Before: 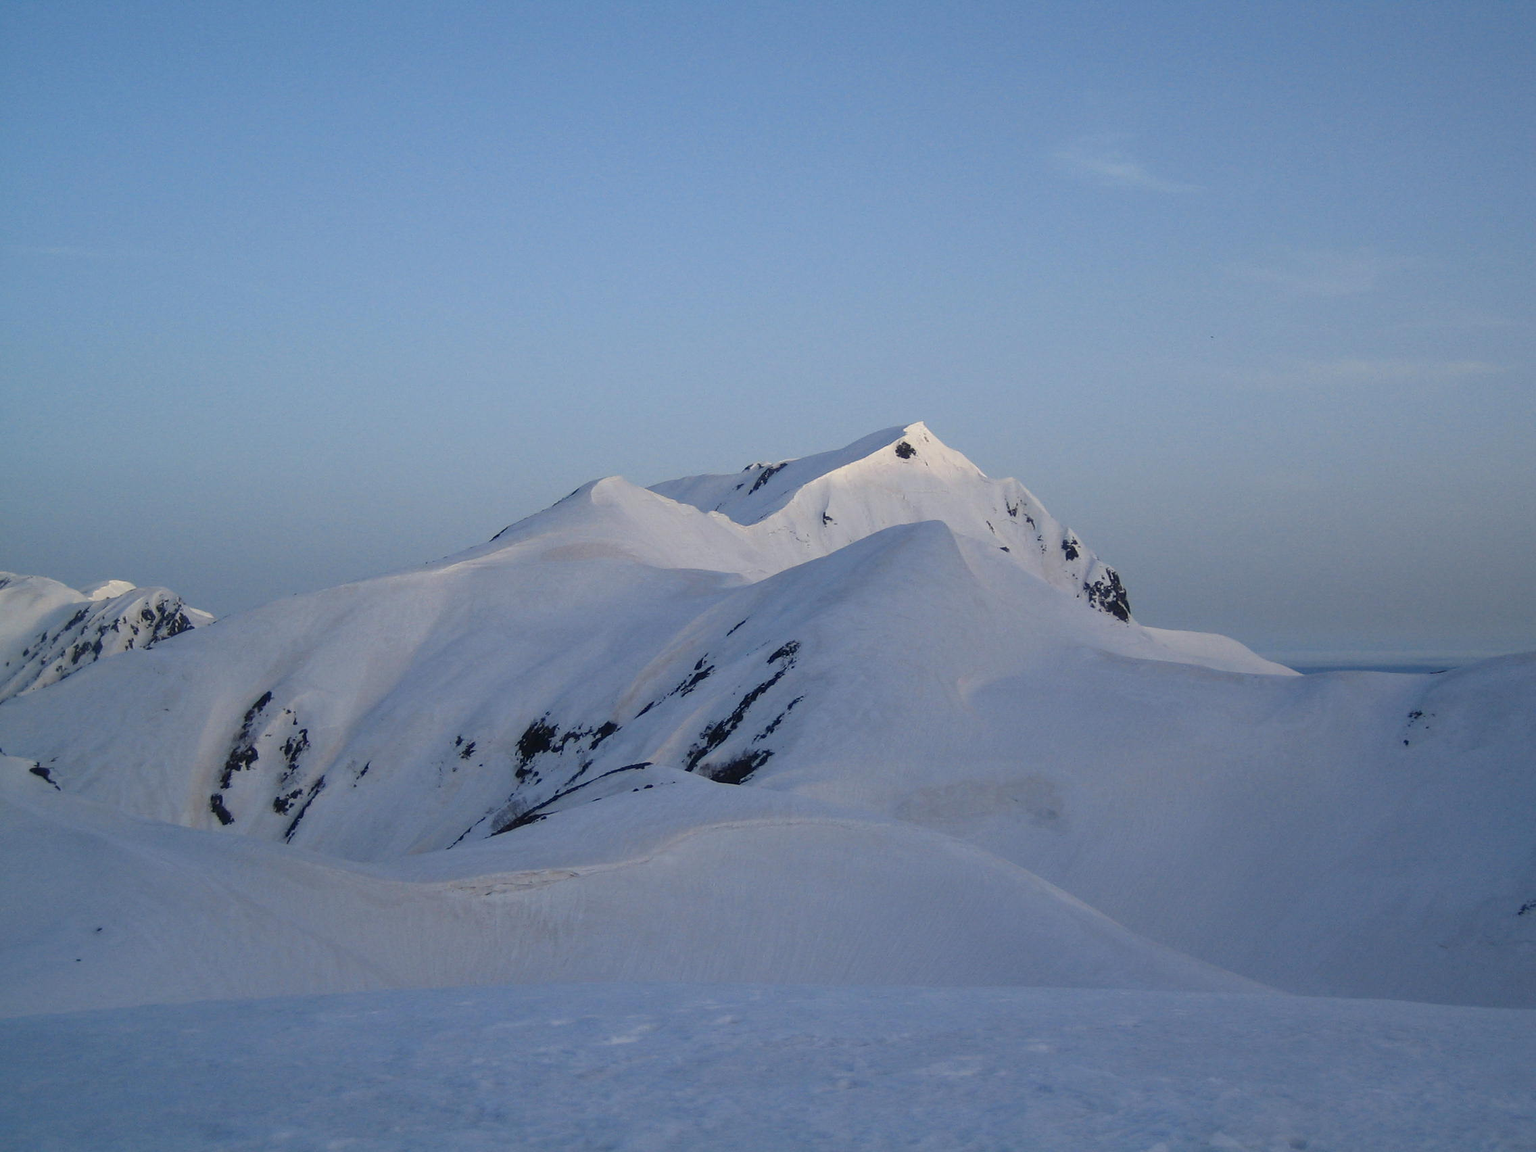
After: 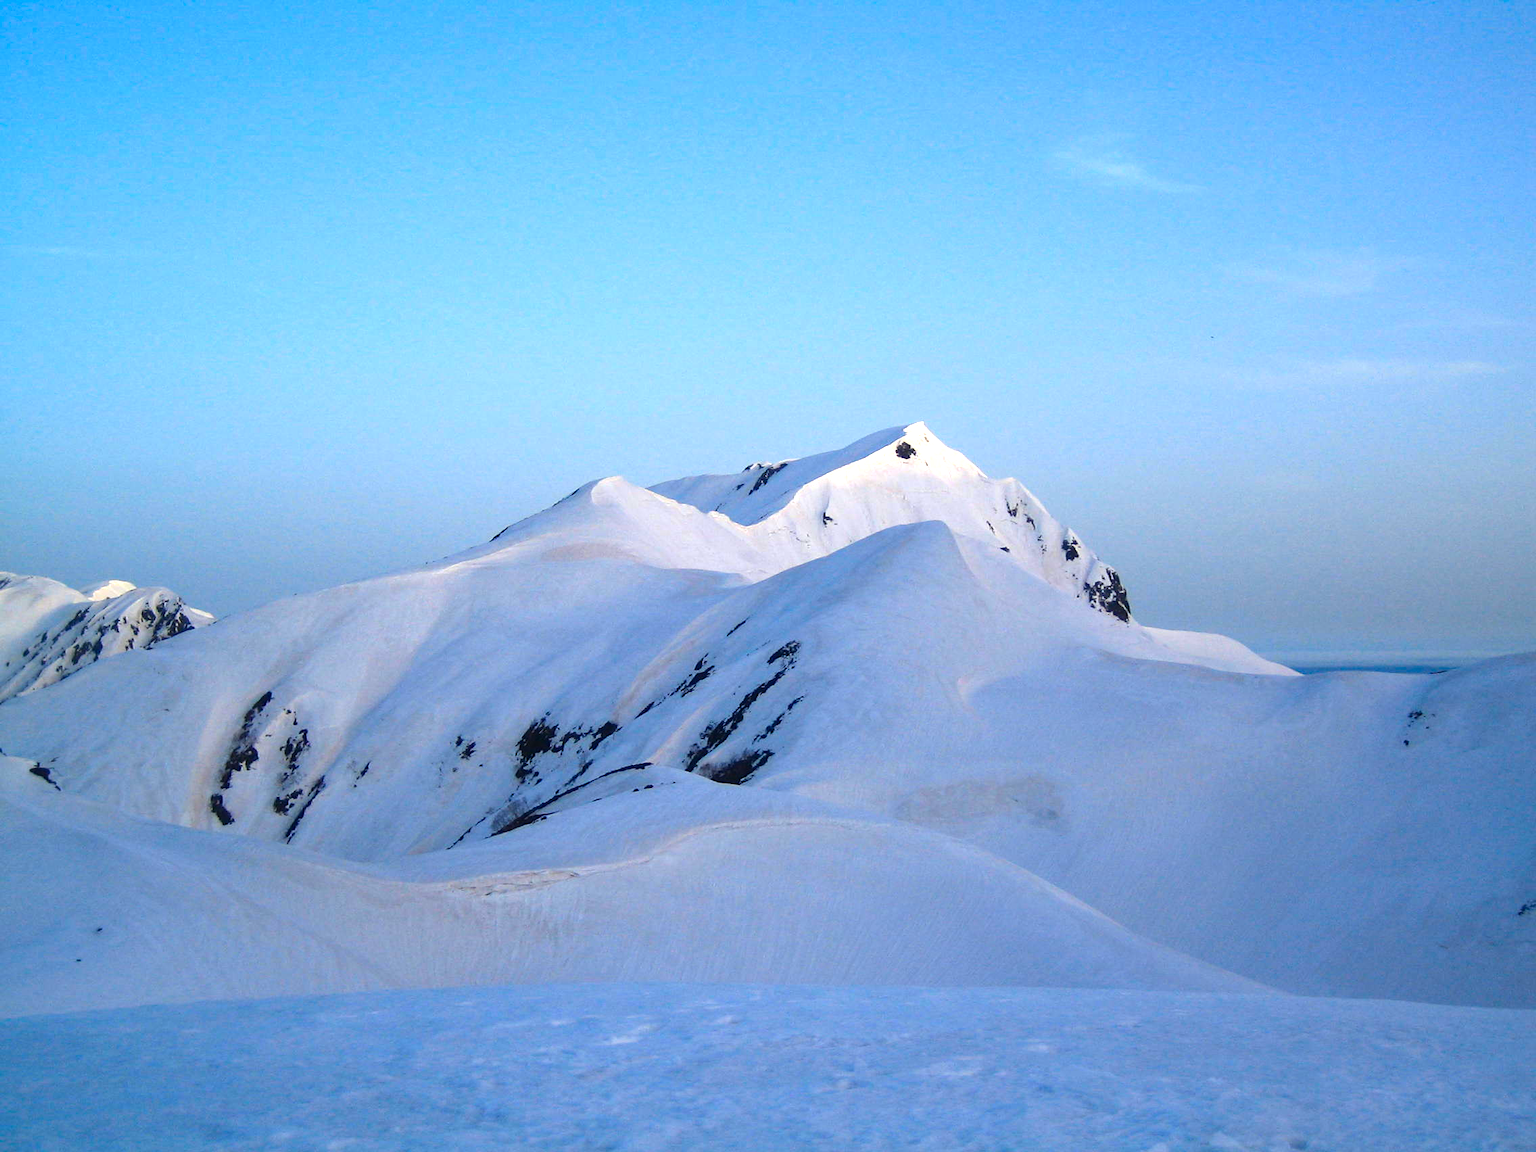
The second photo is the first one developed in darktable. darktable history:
tone equalizer: -8 EV -0.417 EV, -7 EV -0.389 EV, -6 EV -0.333 EV, -5 EV -0.222 EV, -3 EV 0.222 EV, -2 EV 0.333 EV, -1 EV 0.389 EV, +0 EV 0.417 EV, edges refinement/feathering 500, mask exposure compensation -1.57 EV, preserve details no
color balance rgb: linear chroma grading › global chroma 20%, perceptual saturation grading › global saturation 25%, perceptual brilliance grading › global brilliance 20%, global vibrance 20%
